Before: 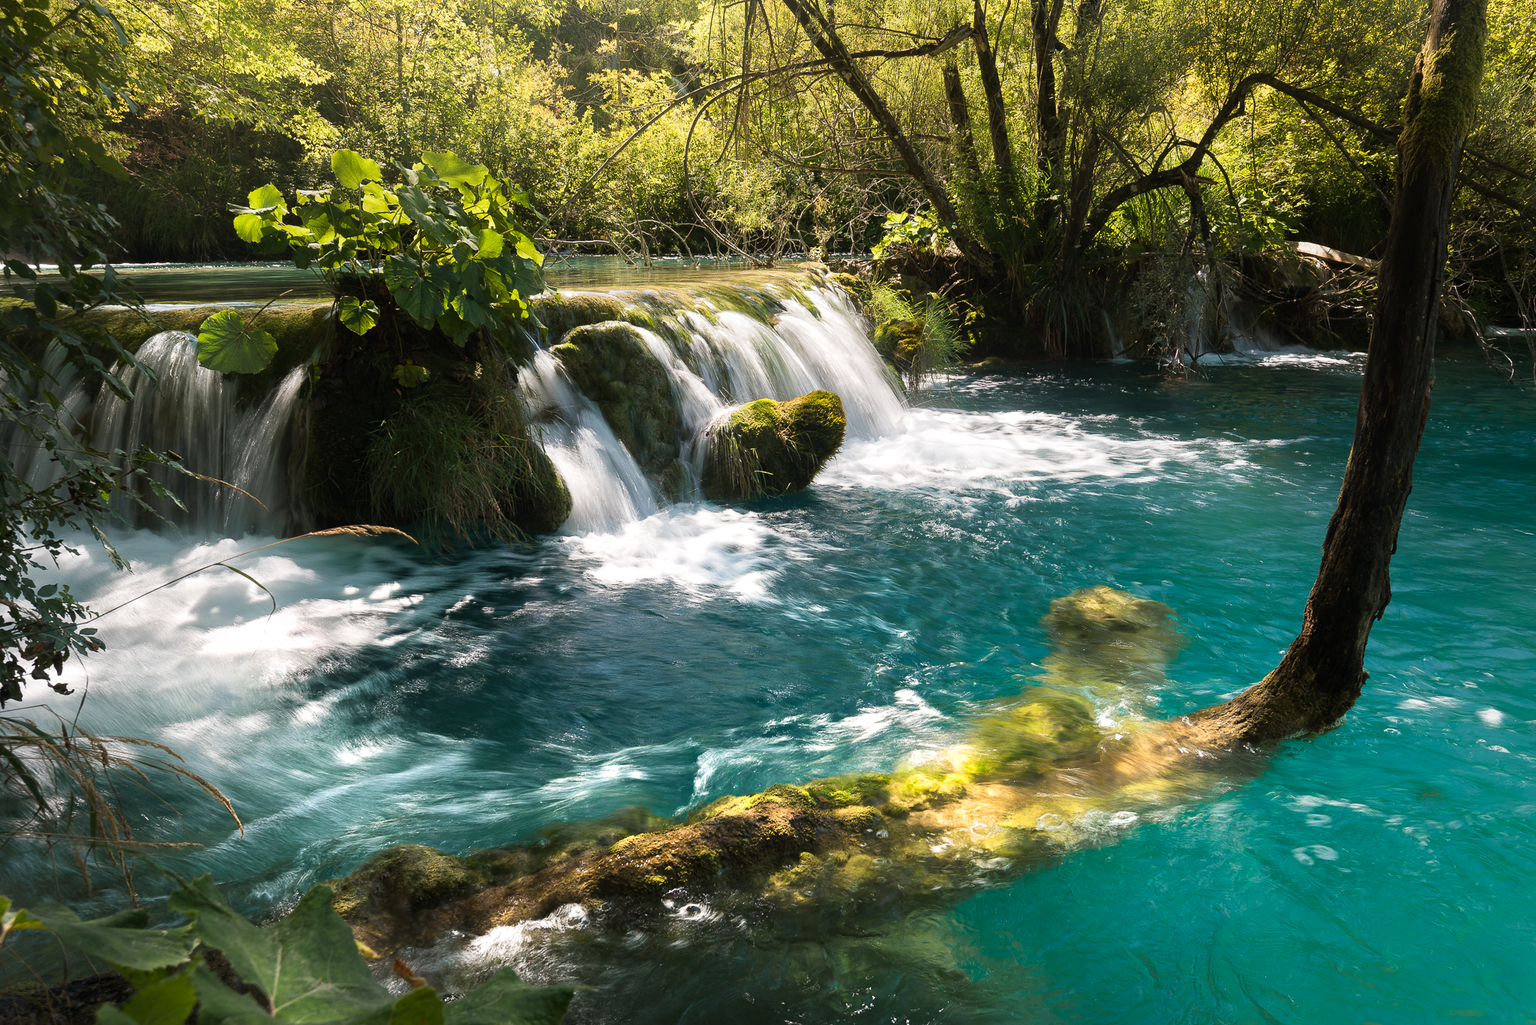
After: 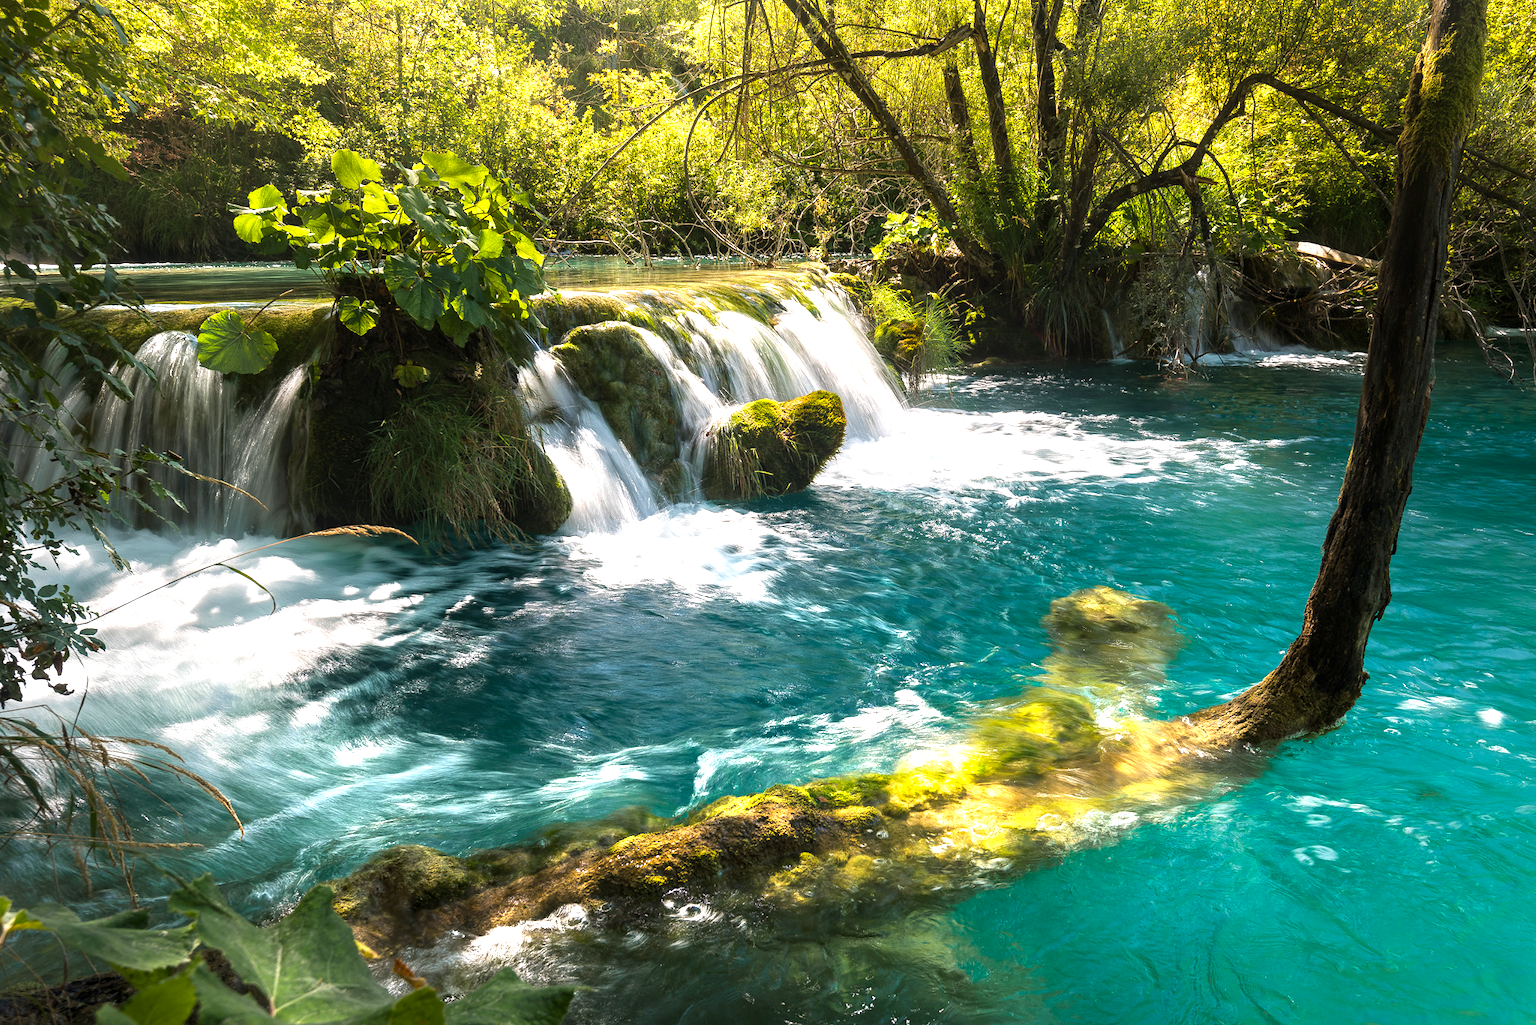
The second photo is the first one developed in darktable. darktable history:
color calibration: illuminant same as pipeline (D50), adaptation XYZ, x 0.345, y 0.358, temperature 5018.17 K
color balance rgb: power › hue 313.45°, linear chroma grading › shadows -6.395%, linear chroma grading › highlights -7.335%, linear chroma grading › global chroma -10.298%, linear chroma grading › mid-tones -7.892%, perceptual saturation grading › global saturation 30.97%, global vibrance 20%
local contrast: on, module defaults
exposure: exposure 0.608 EV, compensate highlight preservation false
